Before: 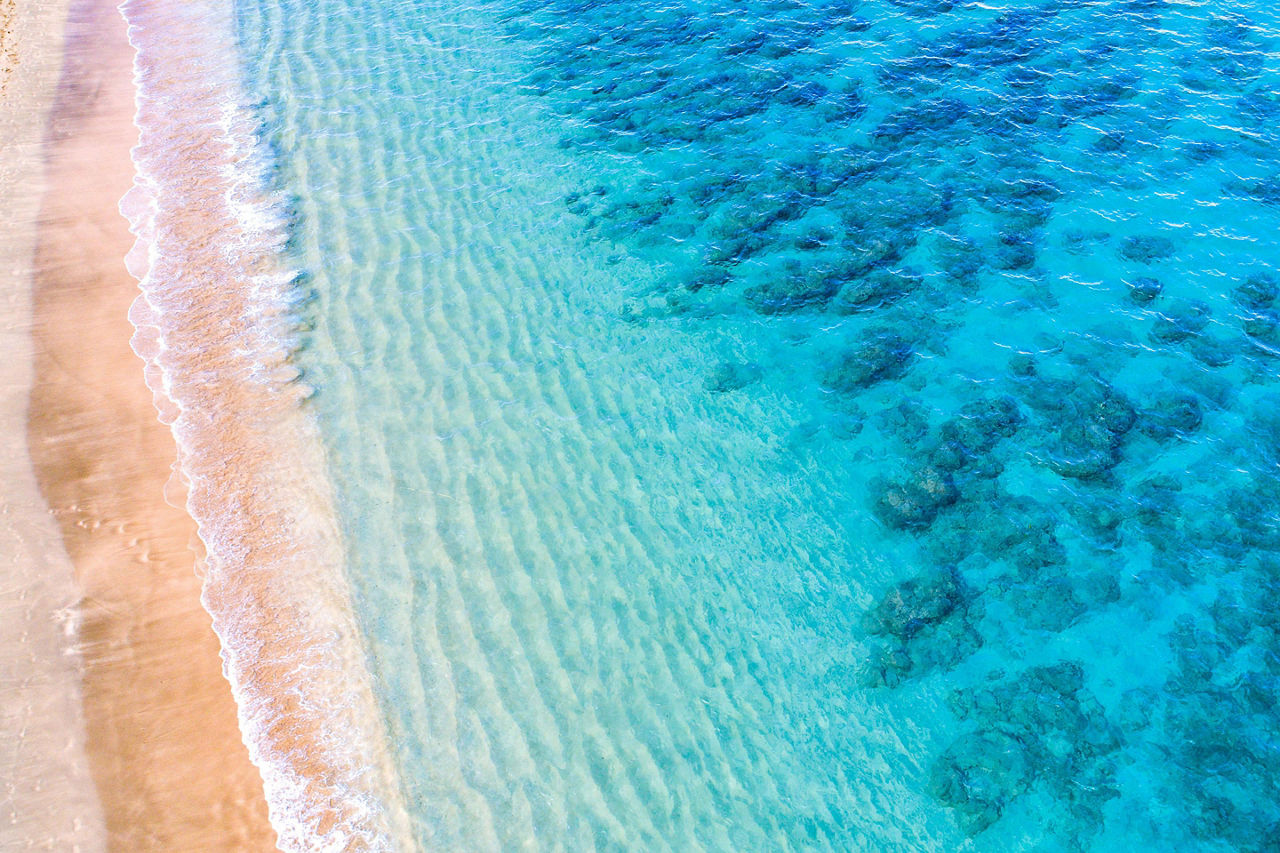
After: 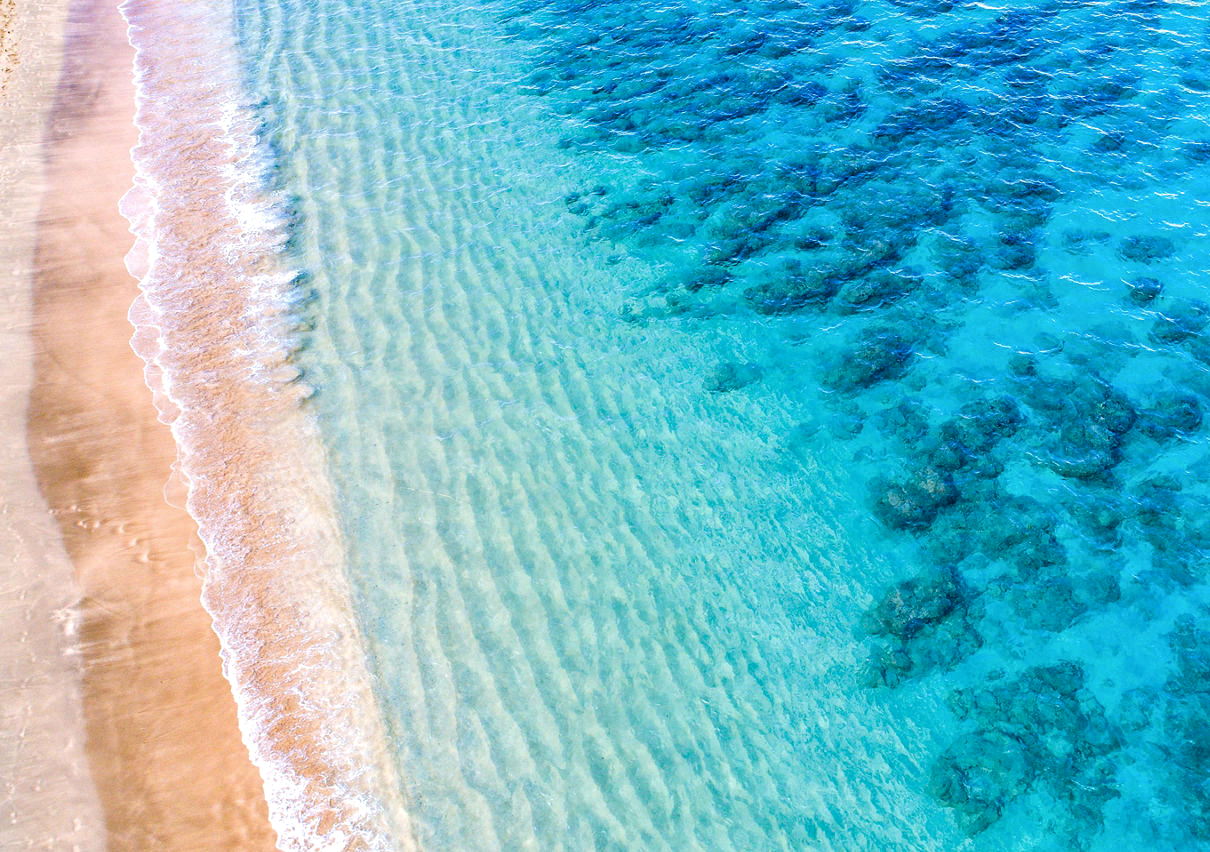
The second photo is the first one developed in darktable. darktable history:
crop and rotate: left 0%, right 5.407%
local contrast: on, module defaults
